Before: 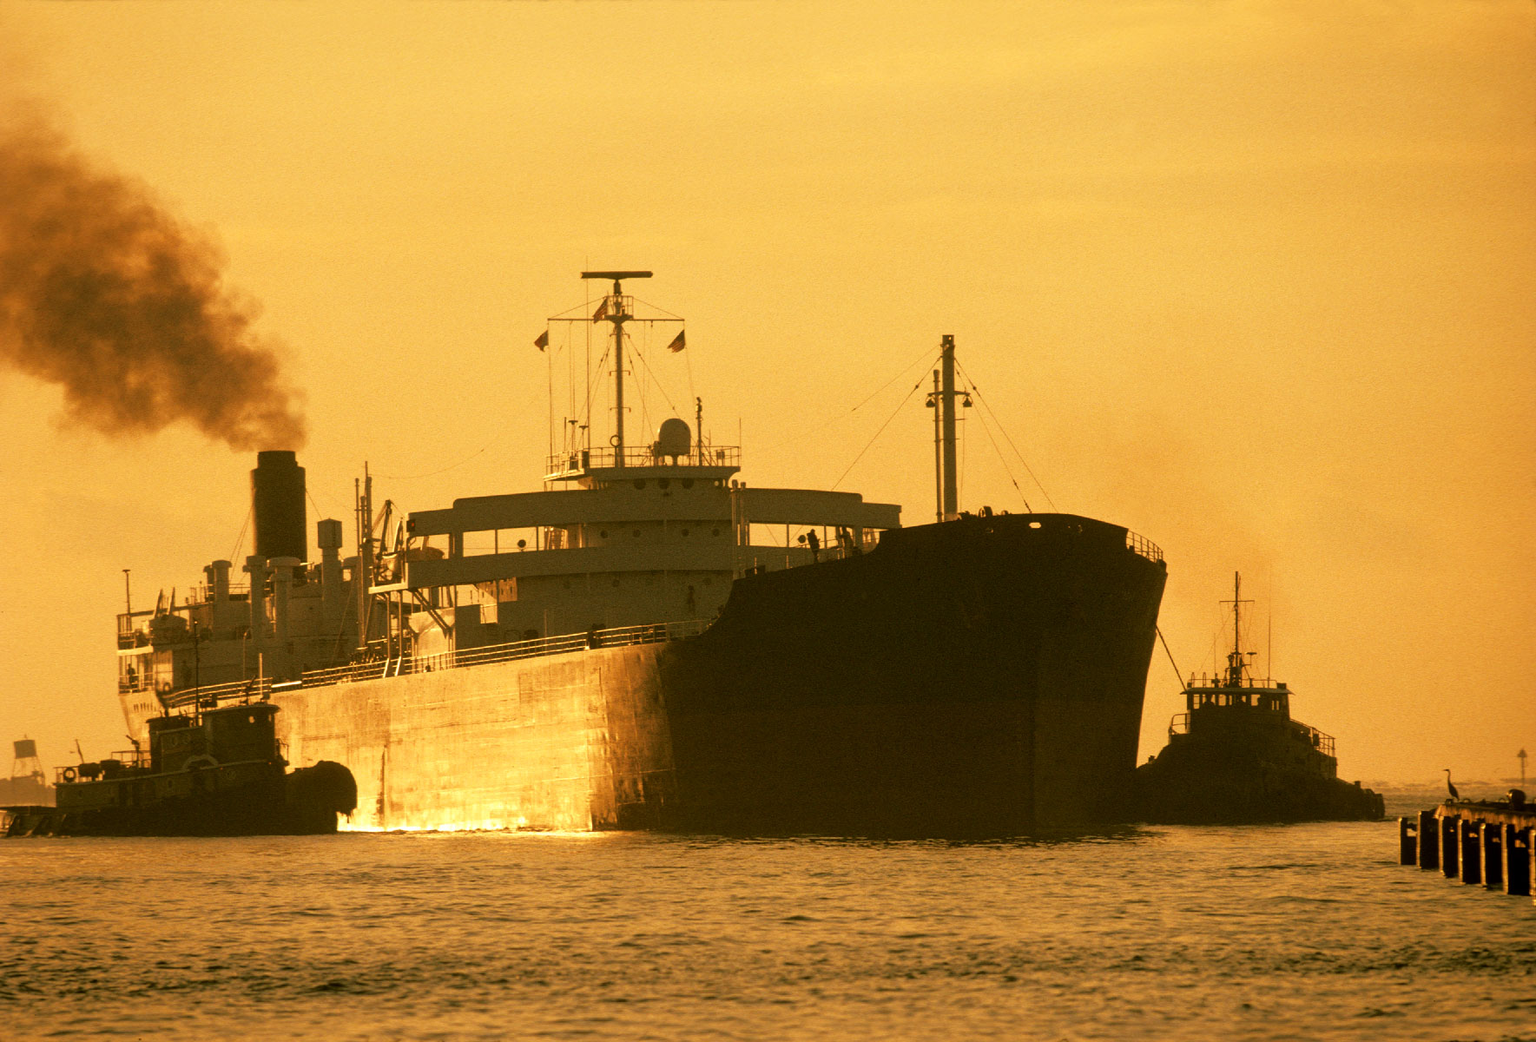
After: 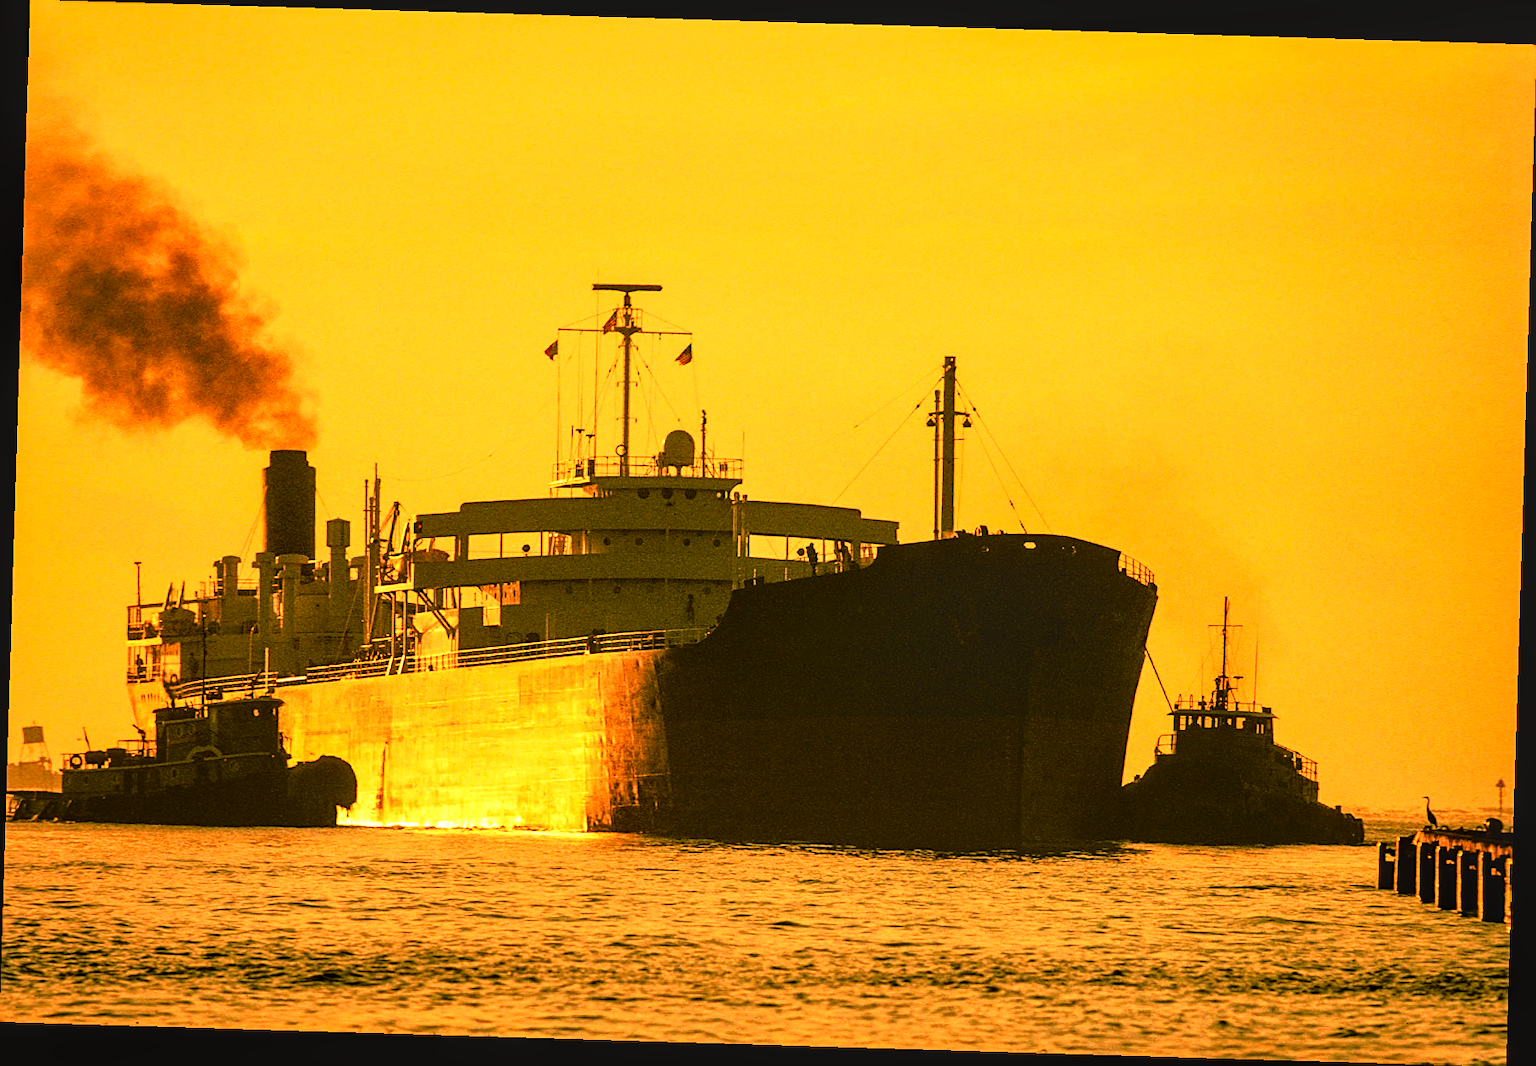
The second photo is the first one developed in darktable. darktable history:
sharpen: on, module defaults
rotate and perspective: rotation 1.72°, automatic cropping off
local contrast: on, module defaults
tone equalizer: -8 EV -0.75 EV, -7 EV -0.7 EV, -6 EV -0.6 EV, -5 EV -0.4 EV, -3 EV 0.4 EV, -2 EV 0.6 EV, -1 EV 0.7 EV, +0 EV 0.75 EV, edges refinement/feathering 500, mask exposure compensation -1.57 EV, preserve details no
tone curve: curves: ch0 [(0, 0.005) (0.103, 0.097) (0.18, 0.22) (0.378, 0.482) (0.504, 0.631) (0.663, 0.801) (0.834, 0.914) (1, 0.971)]; ch1 [(0, 0) (0.172, 0.123) (0.324, 0.253) (0.396, 0.388) (0.478, 0.461) (0.499, 0.498) (0.522, 0.528) (0.604, 0.692) (0.704, 0.818) (1, 1)]; ch2 [(0, 0) (0.411, 0.424) (0.496, 0.5) (0.515, 0.519) (0.555, 0.585) (0.628, 0.703) (1, 1)], color space Lab, independent channels, preserve colors none
base curve: curves: ch0 [(0, 0) (0.303, 0.277) (1, 1)]
